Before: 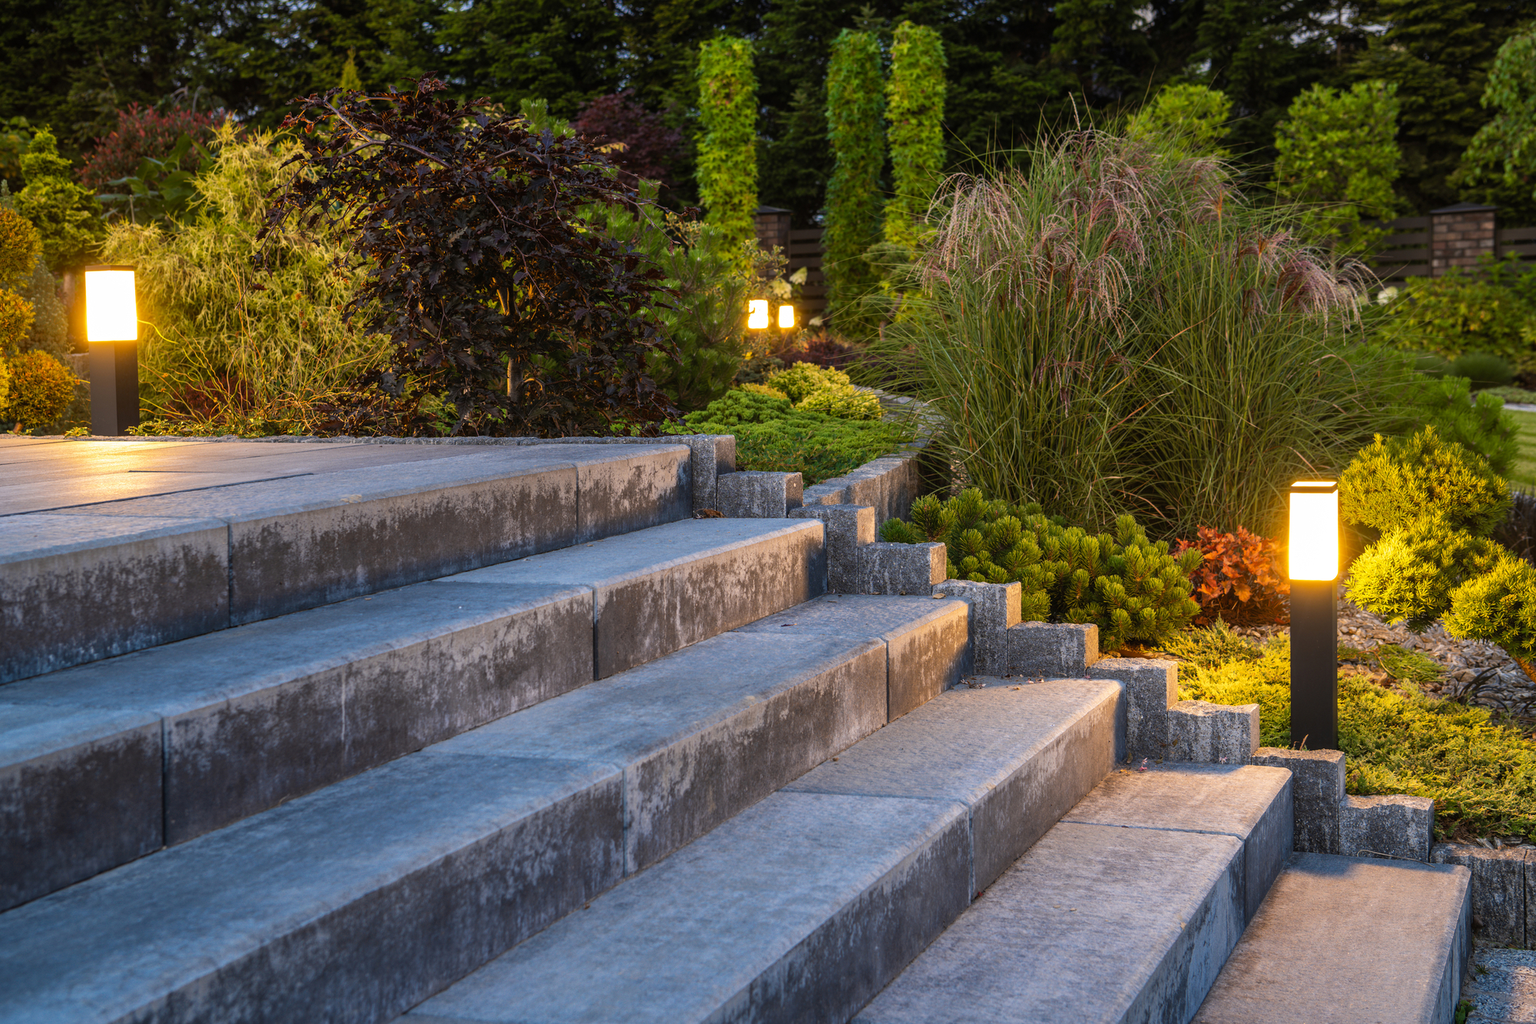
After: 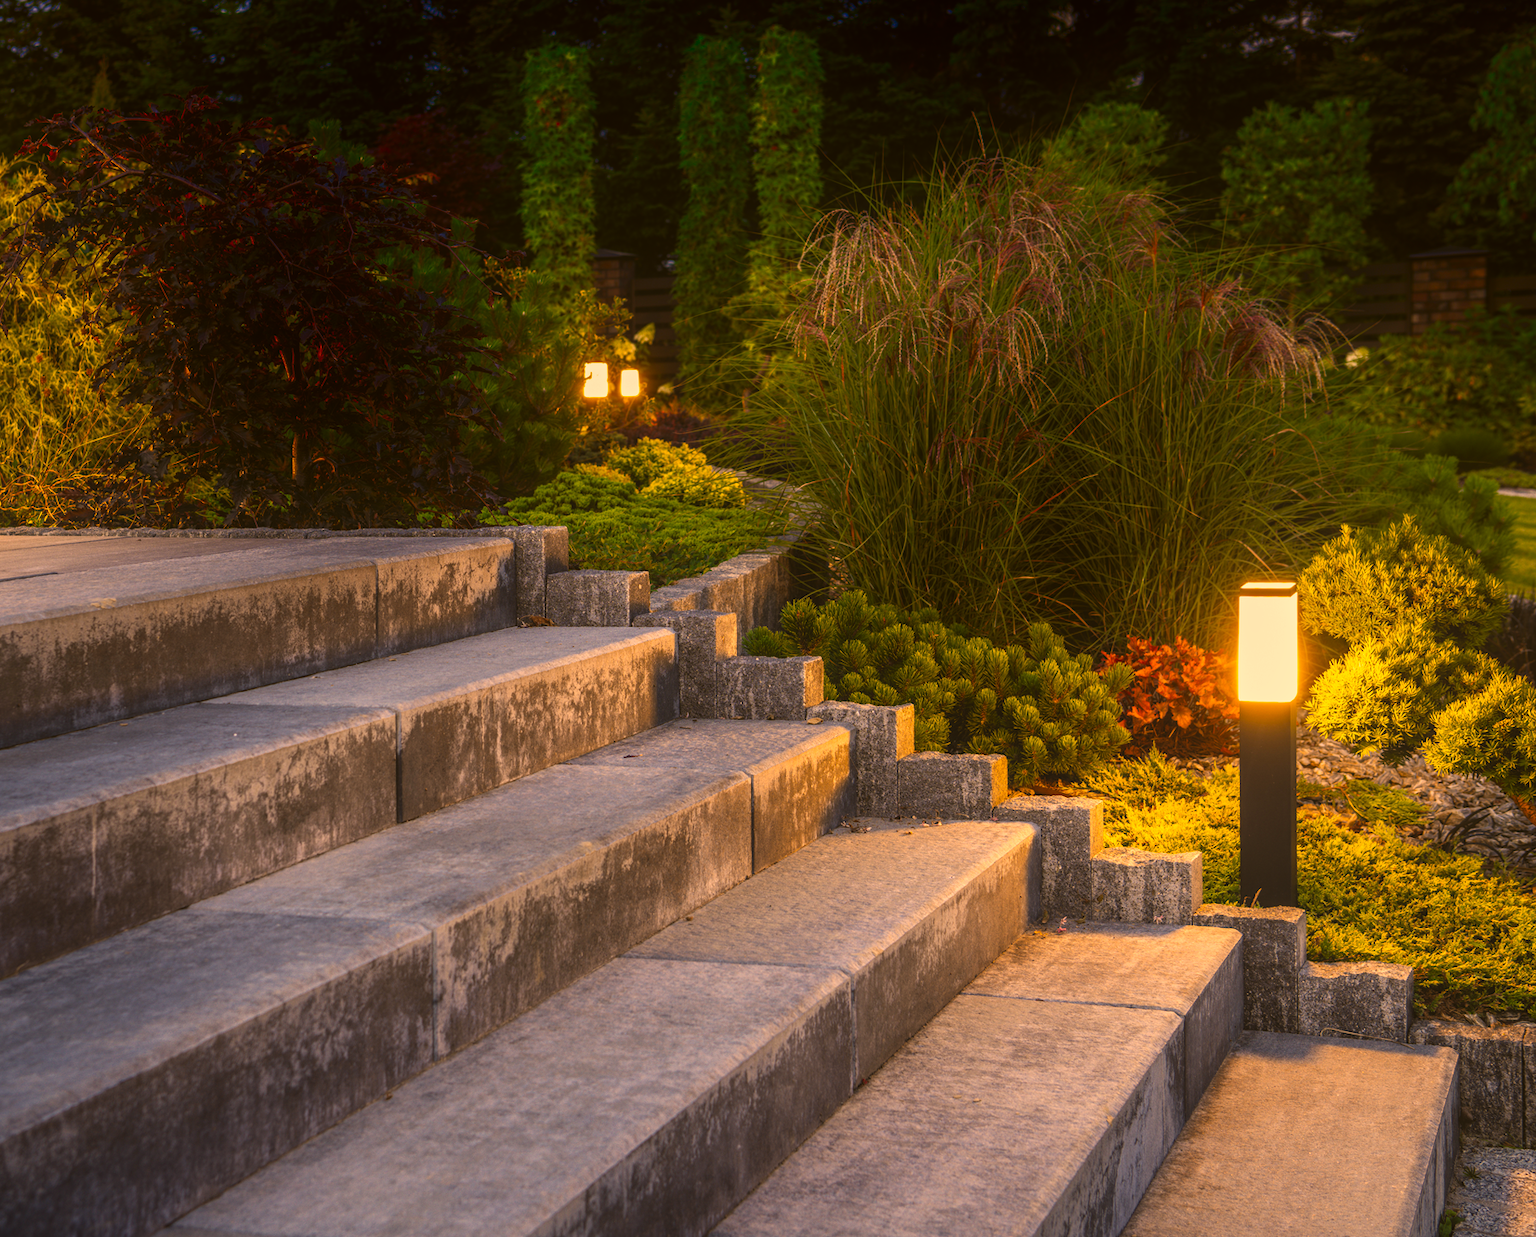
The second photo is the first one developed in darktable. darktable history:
local contrast: on, module defaults
crop: left 17.333%, bottom 0.024%
shadows and highlights: shadows -89.4, highlights 89.61, soften with gaussian
exposure: black level correction -0.015, exposure -0.136 EV, compensate highlight preservation false
color correction: highlights a* 18.07, highlights b* 35.76, shadows a* 1.36, shadows b* 5.92, saturation 1.03
